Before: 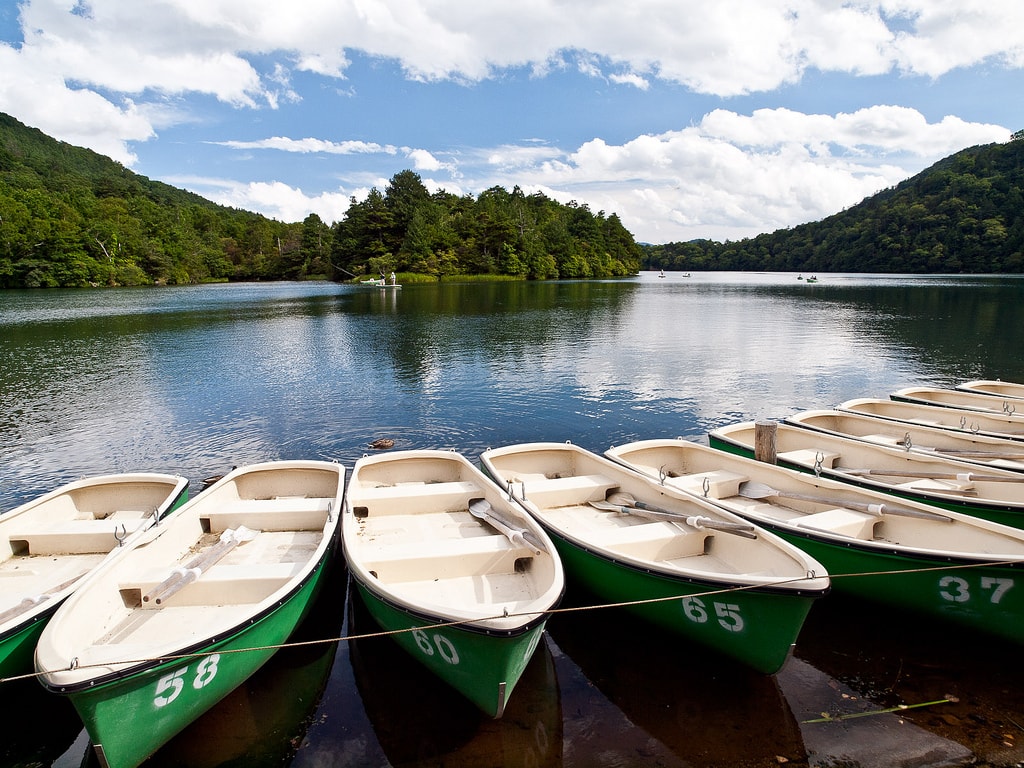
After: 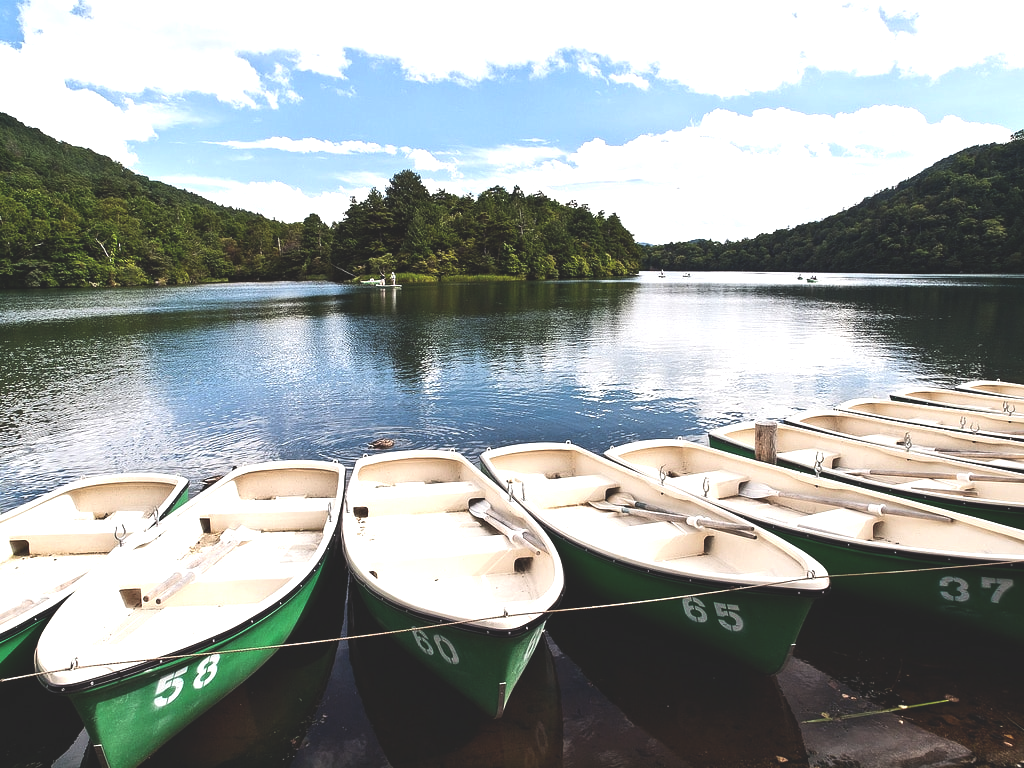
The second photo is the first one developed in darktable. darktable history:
tone equalizer: -8 EV -0.75 EV, -7 EV -0.7 EV, -6 EV -0.6 EV, -5 EV -0.4 EV, -3 EV 0.4 EV, -2 EV 0.6 EV, -1 EV 0.7 EV, +0 EV 0.75 EV, edges refinement/feathering 500, mask exposure compensation -1.57 EV, preserve details no
exposure: black level correction -0.028, compensate highlight preservation false
